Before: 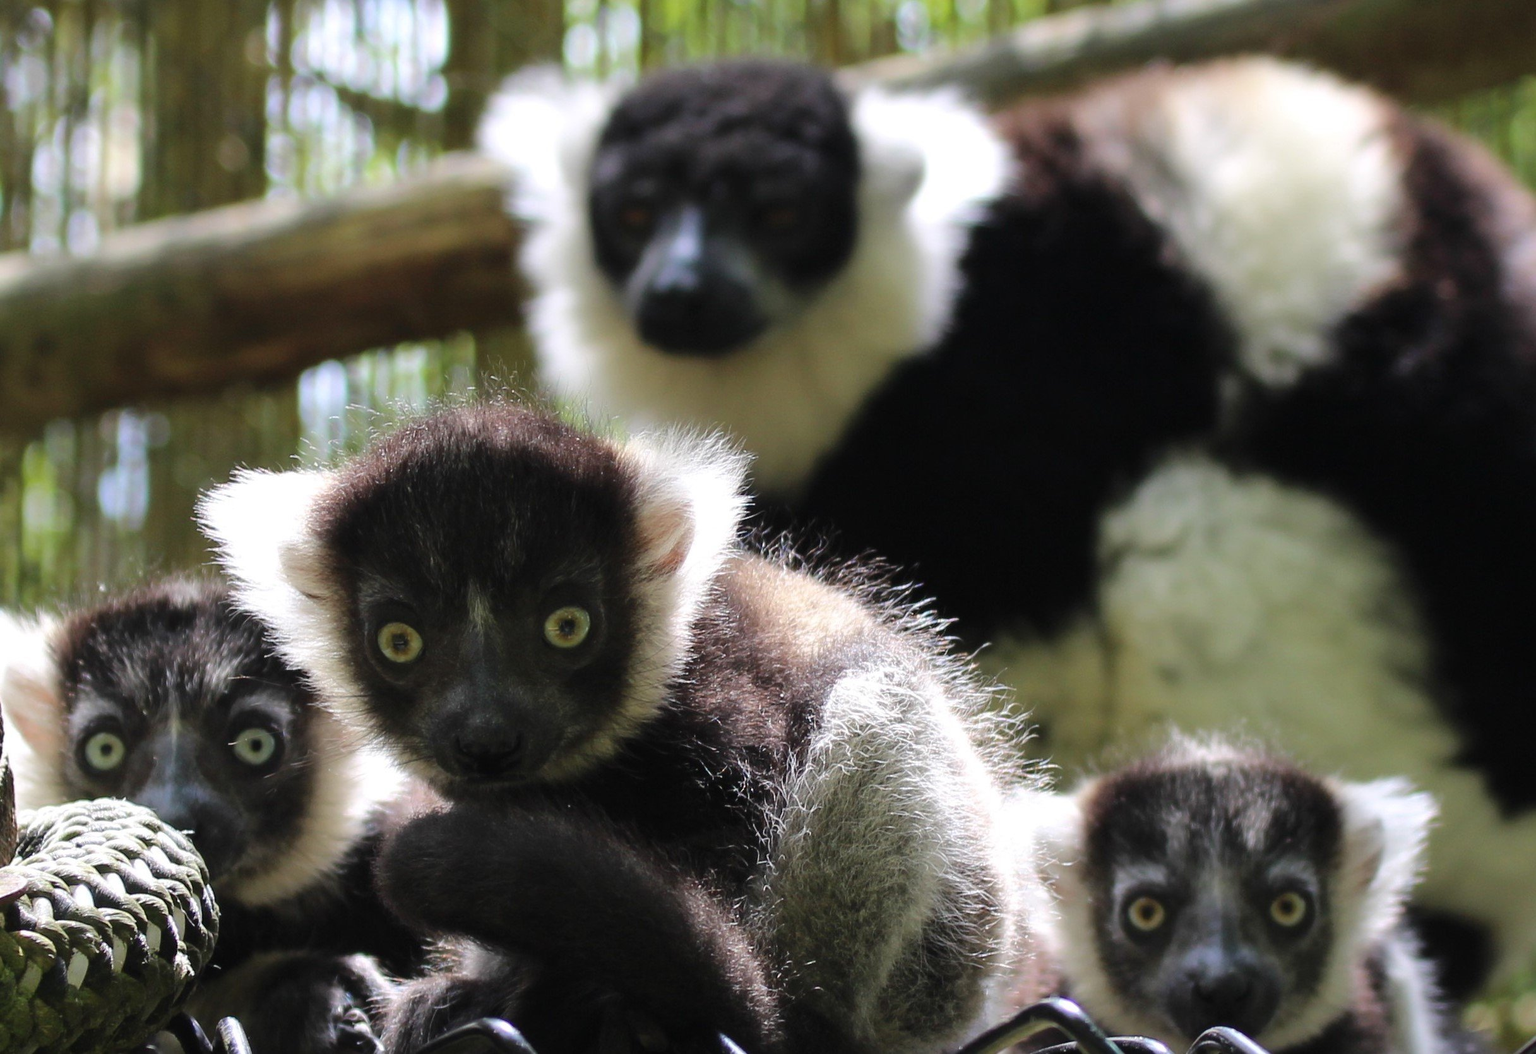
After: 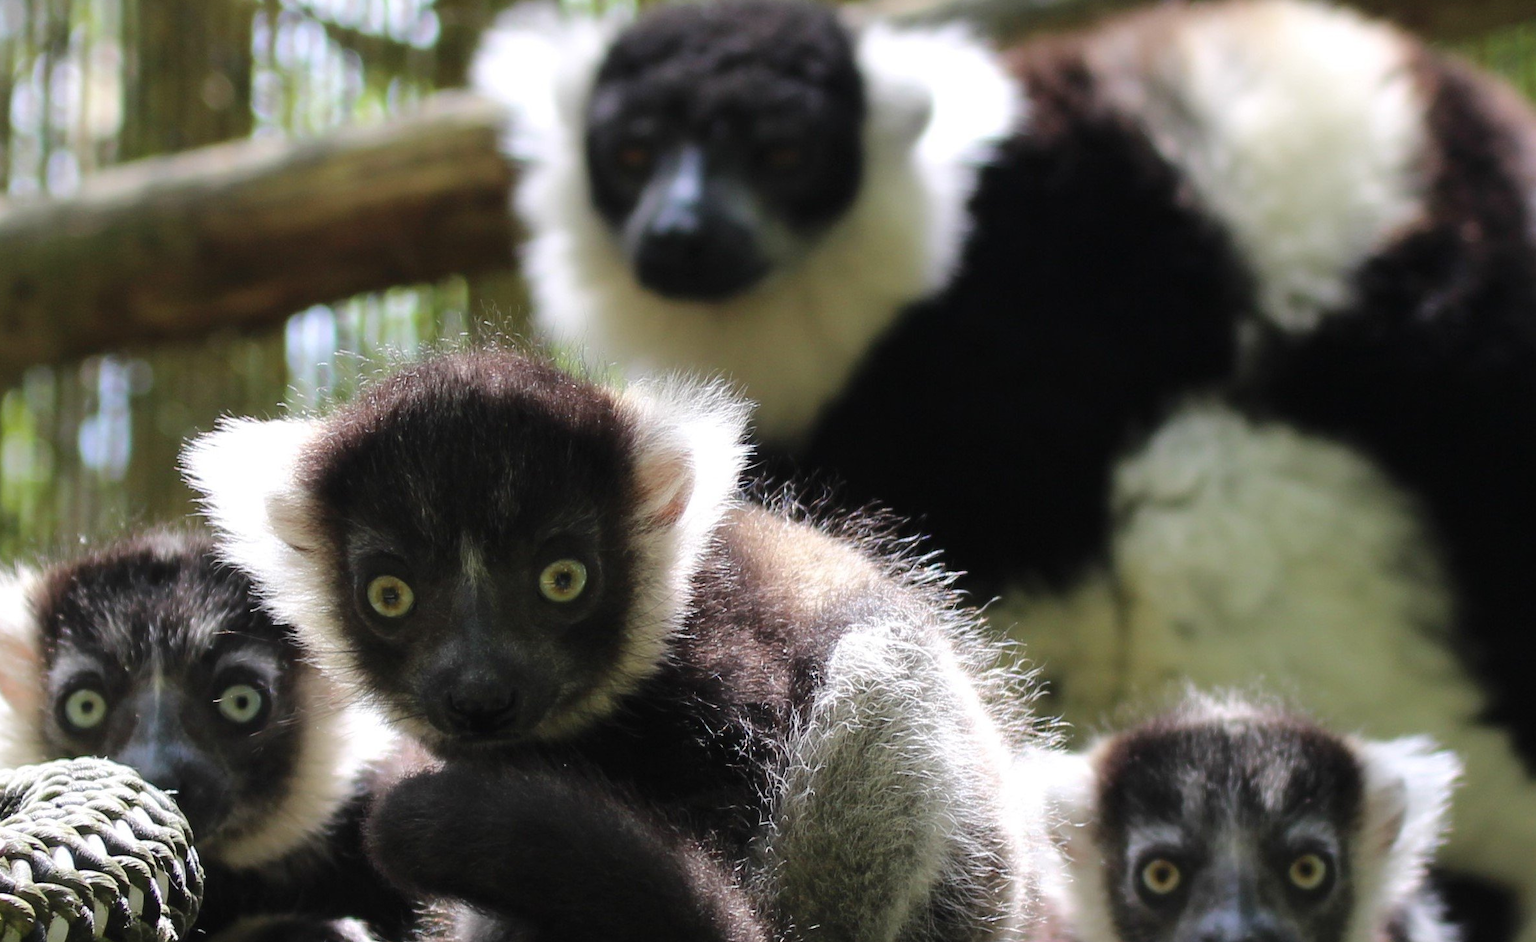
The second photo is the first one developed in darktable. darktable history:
crop: left 1.48%, top 6.194%, right 1.673%, bottom 7.163%
